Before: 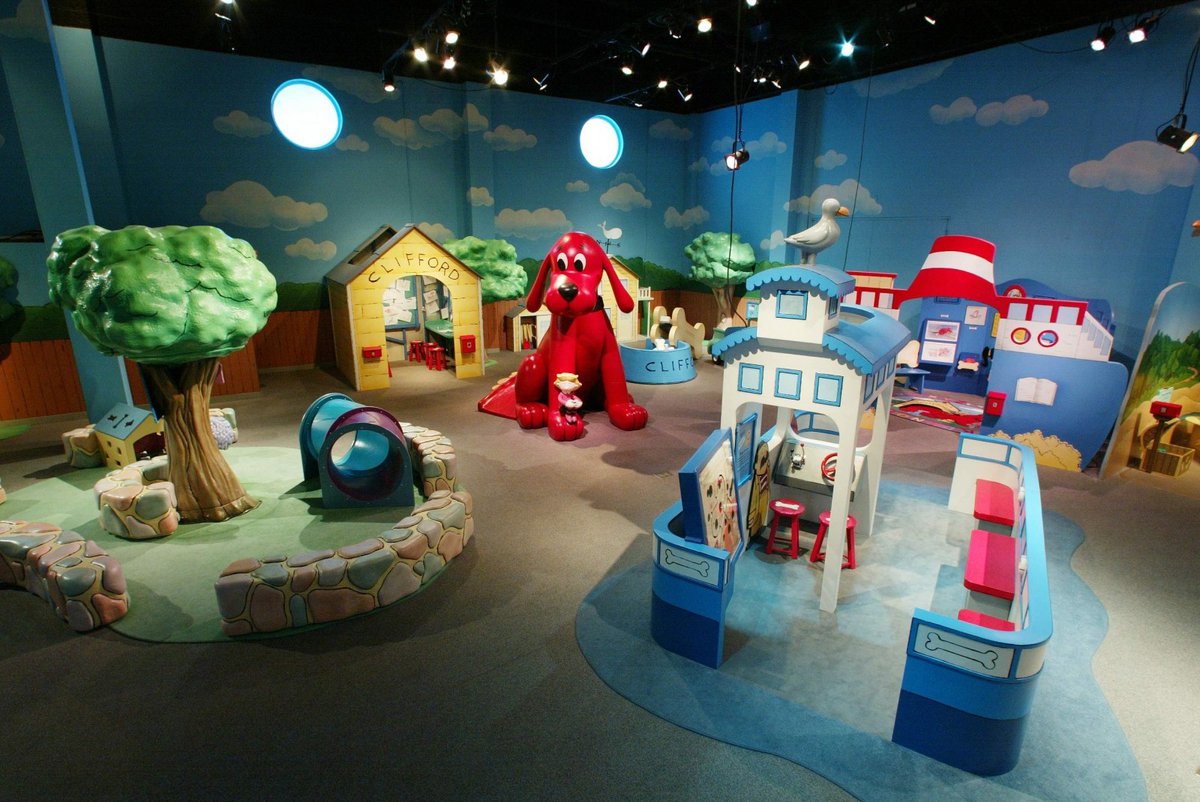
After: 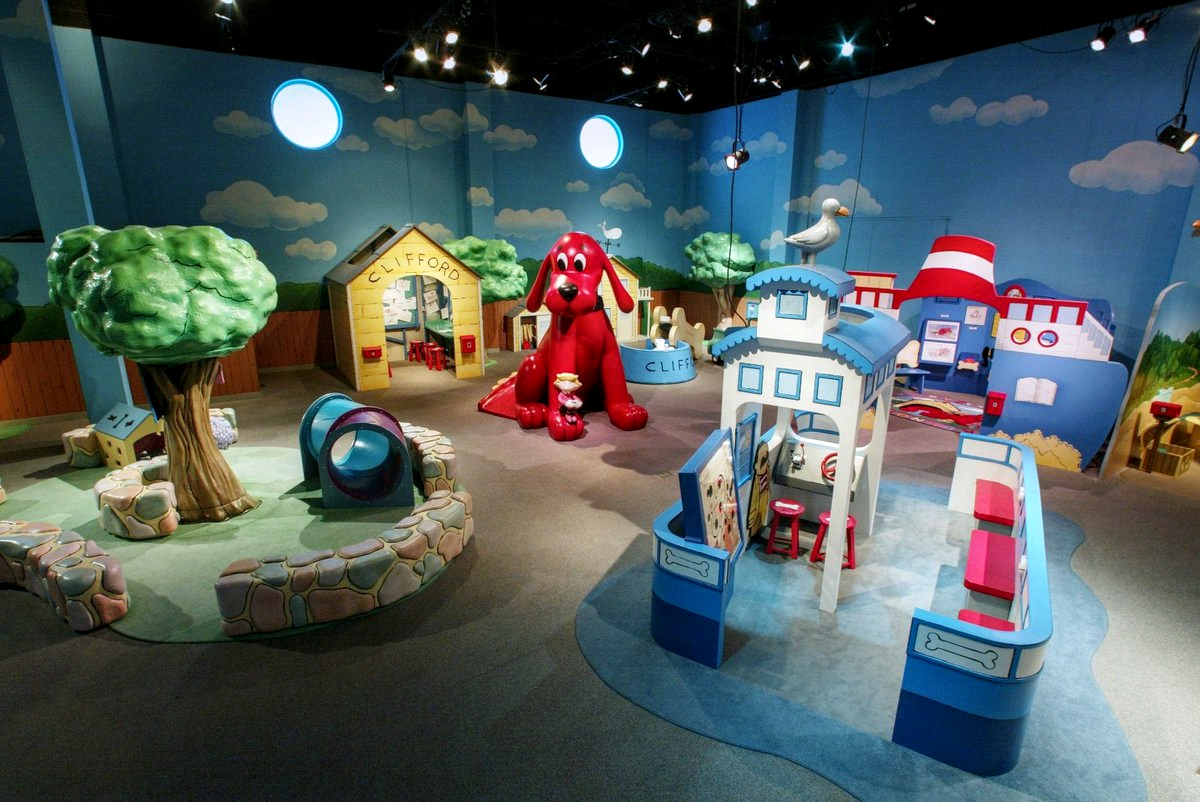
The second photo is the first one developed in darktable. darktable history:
local contrast: detail 130%
white balance: red 0.984, blue 1.059
